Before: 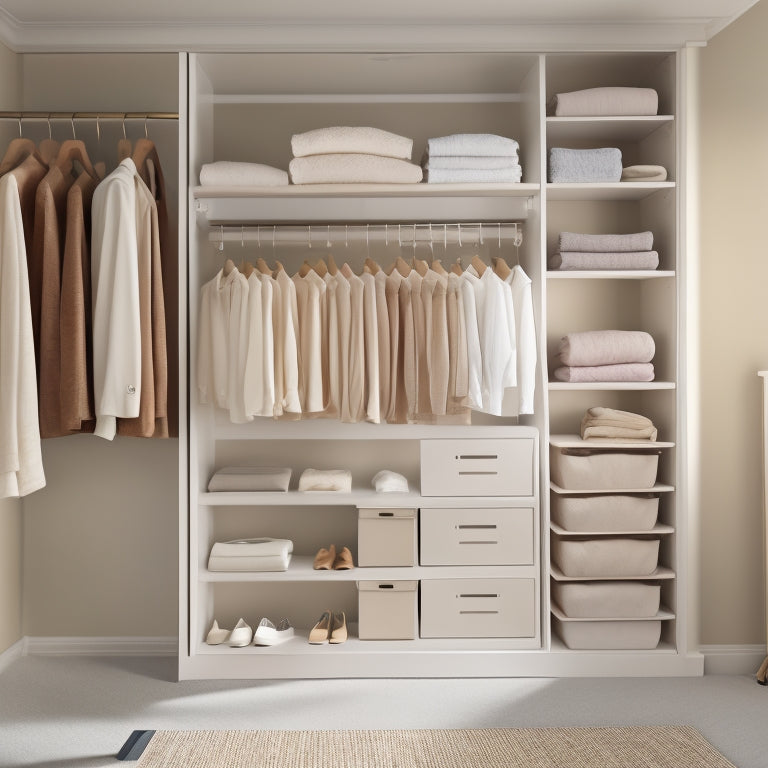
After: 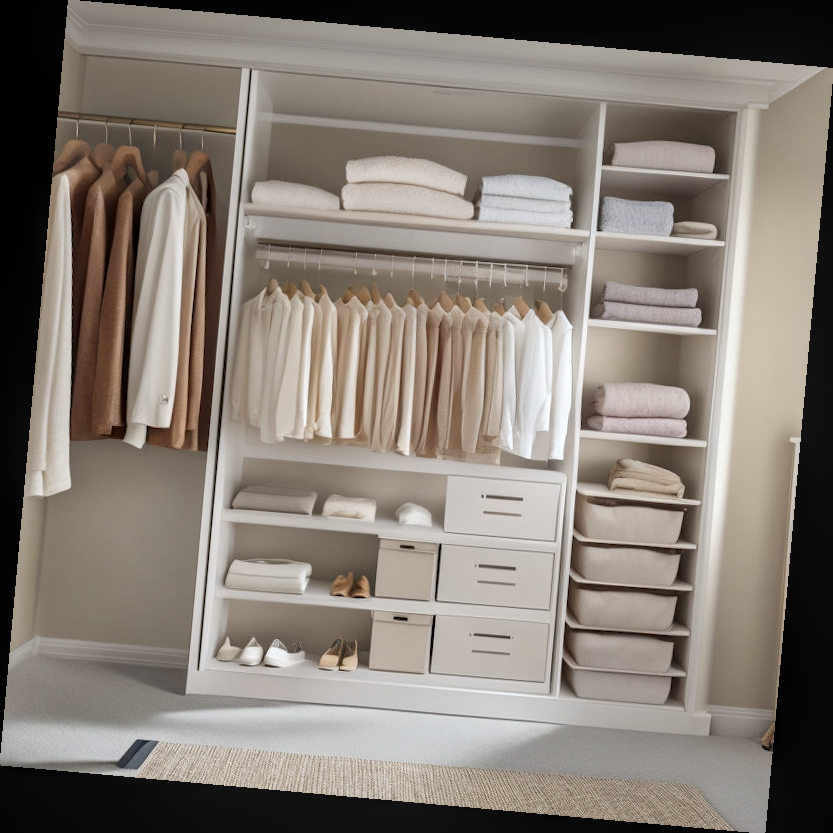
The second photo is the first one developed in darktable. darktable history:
local contrast: on, module defaults
rotate and perspective: rotation 5.12°, automatic cropping off
white balance: red 0.982, blue 1.018
